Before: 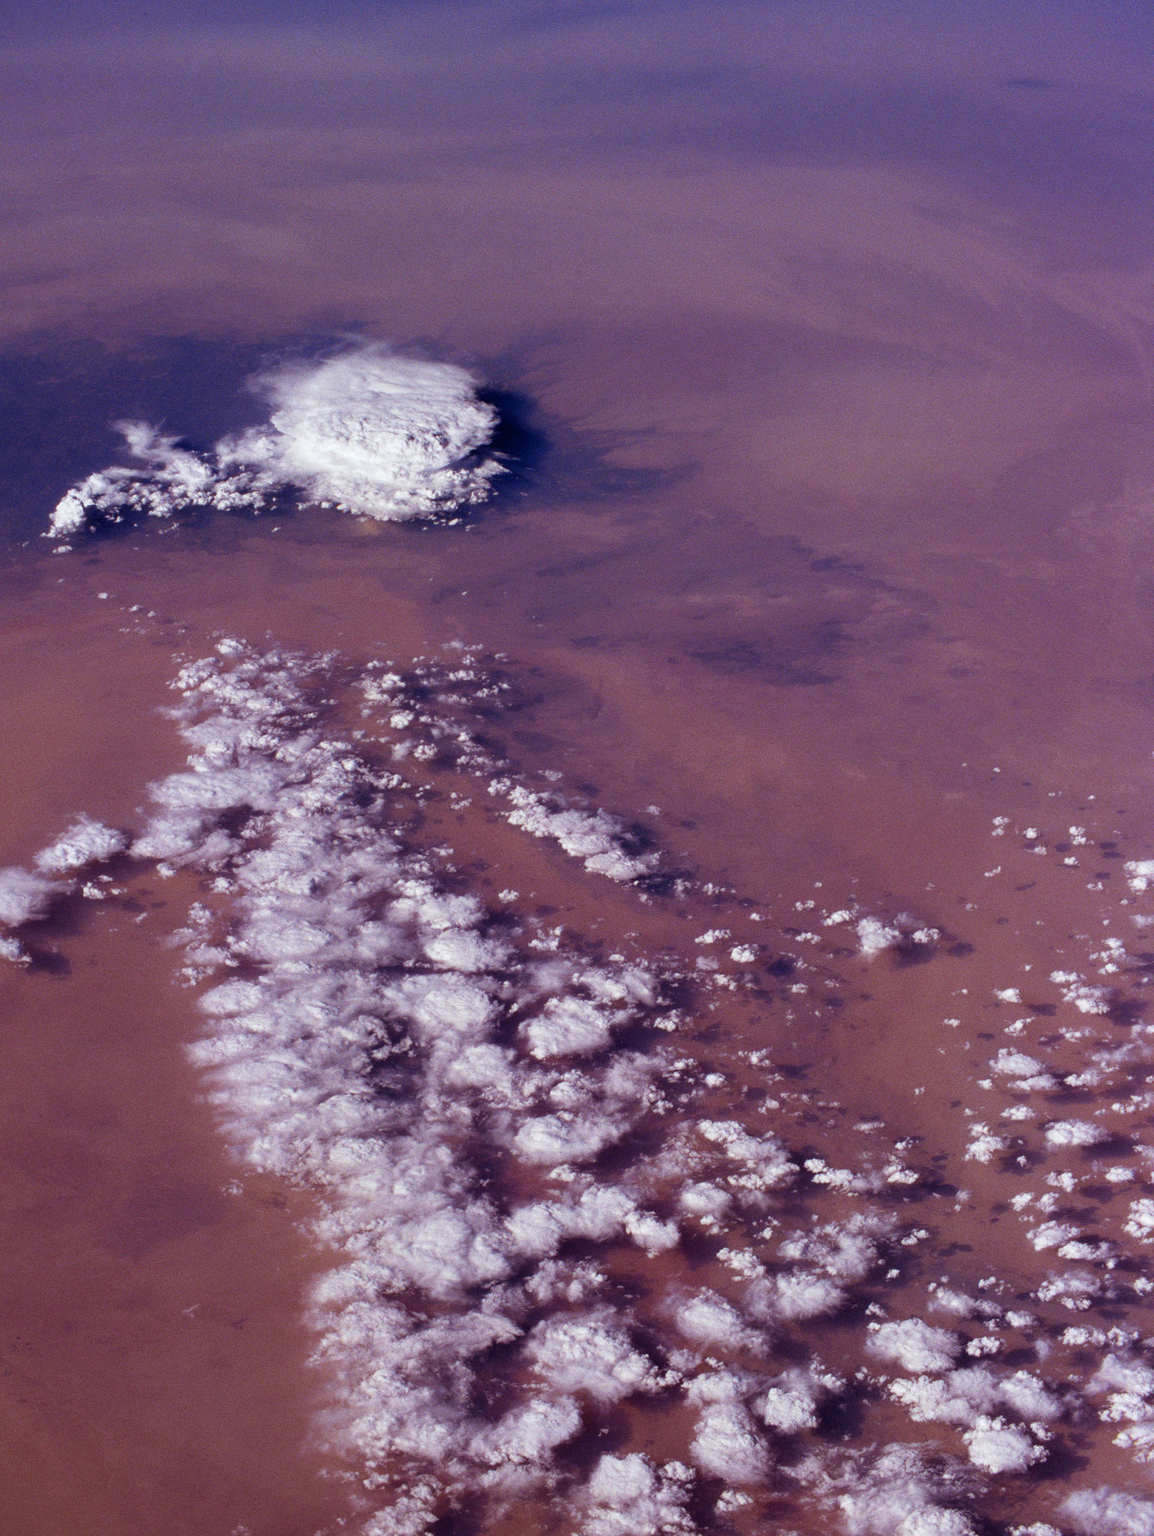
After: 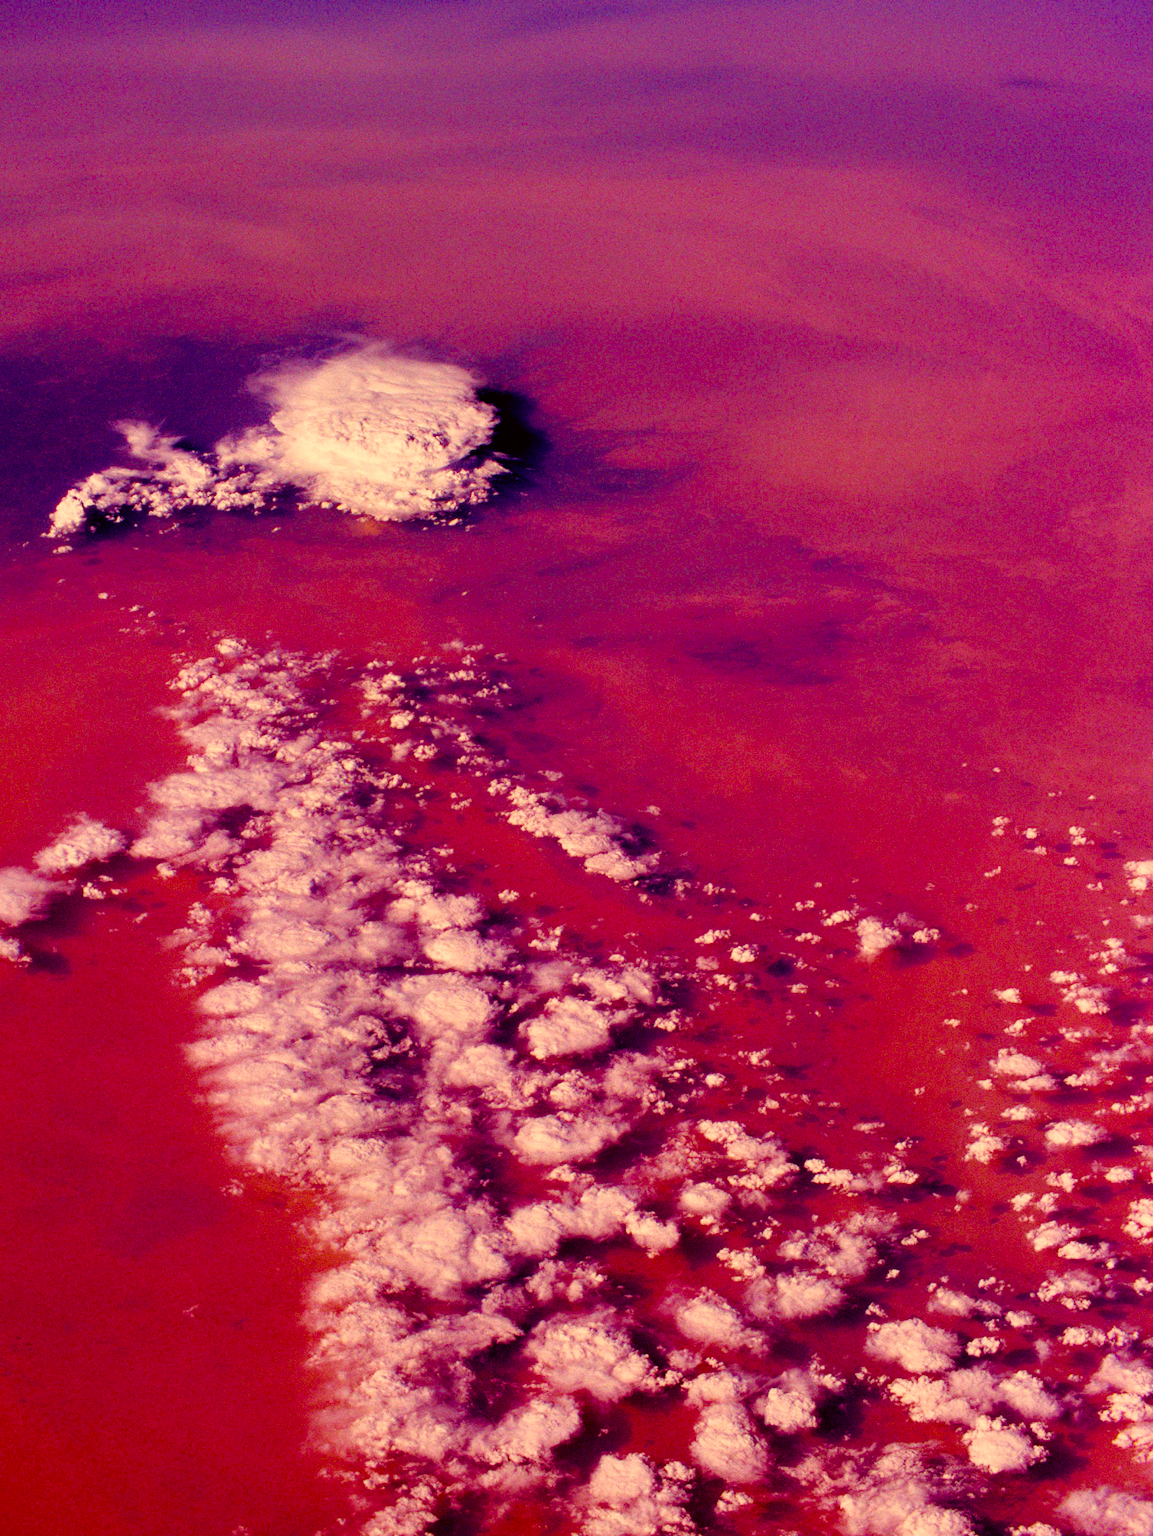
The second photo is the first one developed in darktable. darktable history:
color balance rgb: power › chroma 1.556%, power › hue 25.46°, linear chroma grading › shadows -2.843%, linear chroma grading › highlights -4.604%, perceptual saturation grading › global saturation 27.988%, perceptual saturation grading › highlights -25.39%, perceptual saturation grading › mid-tones 25.574%, perceptual saturation grading › shadows 50.01%, global vibrance 32.162%
color correction: highlights a* 18.48, highlights b* 34.95, shadows a* 1.13, shadows b* 6.6, saturation 1.01
